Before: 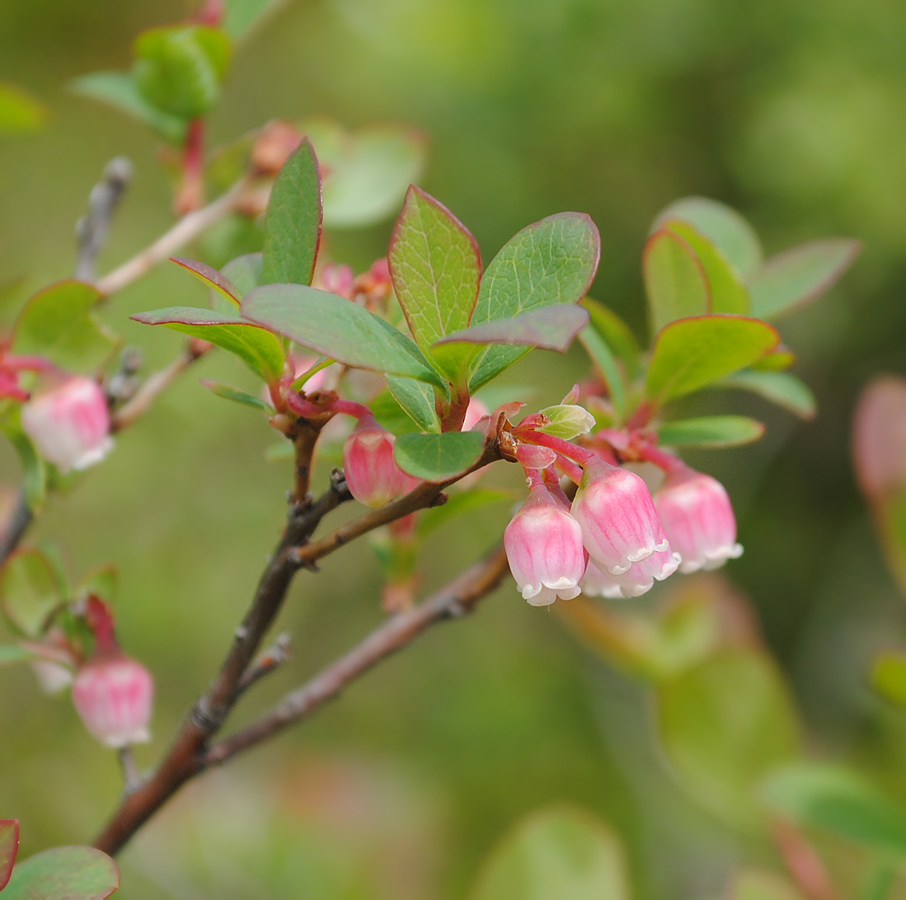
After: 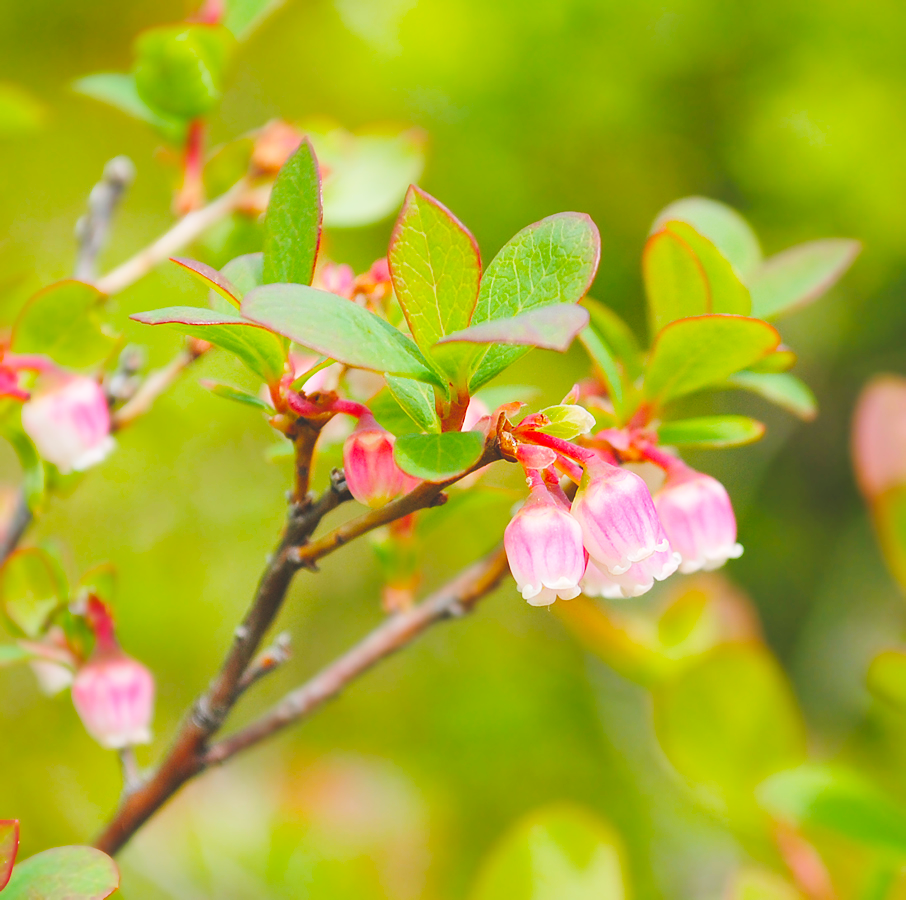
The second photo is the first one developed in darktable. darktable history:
color balance rgb: global offset › luminance 1.986%, linear chroma grading › global chroma 9.759%, perceptual saturation grading › global saturation 25.585%, global vibrance 20%
base curve: curves: ch0 [(0, 0) (0.028, 0.03) (0.121, 0.232) (0.46, 0.748) (0.859, 0.968) (1, 1)], preserve colors none
